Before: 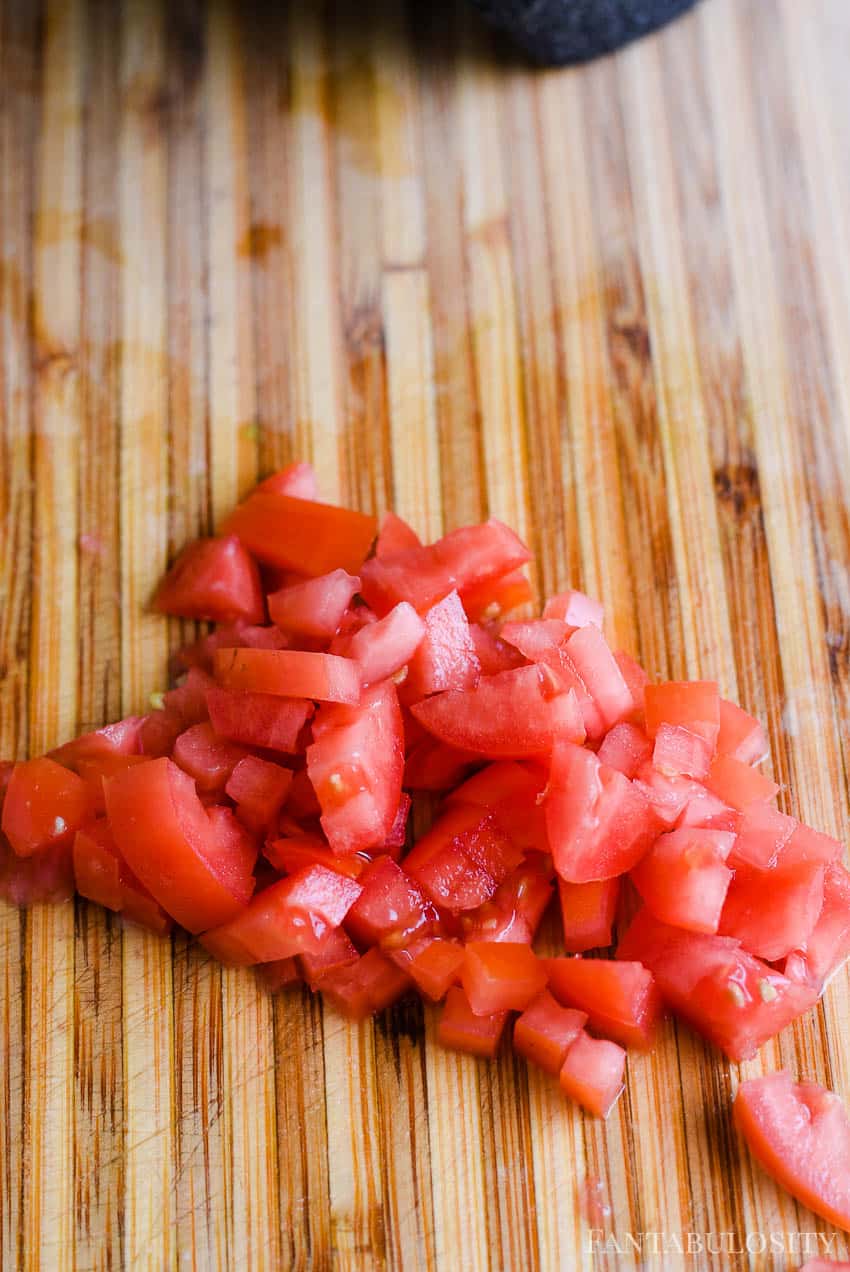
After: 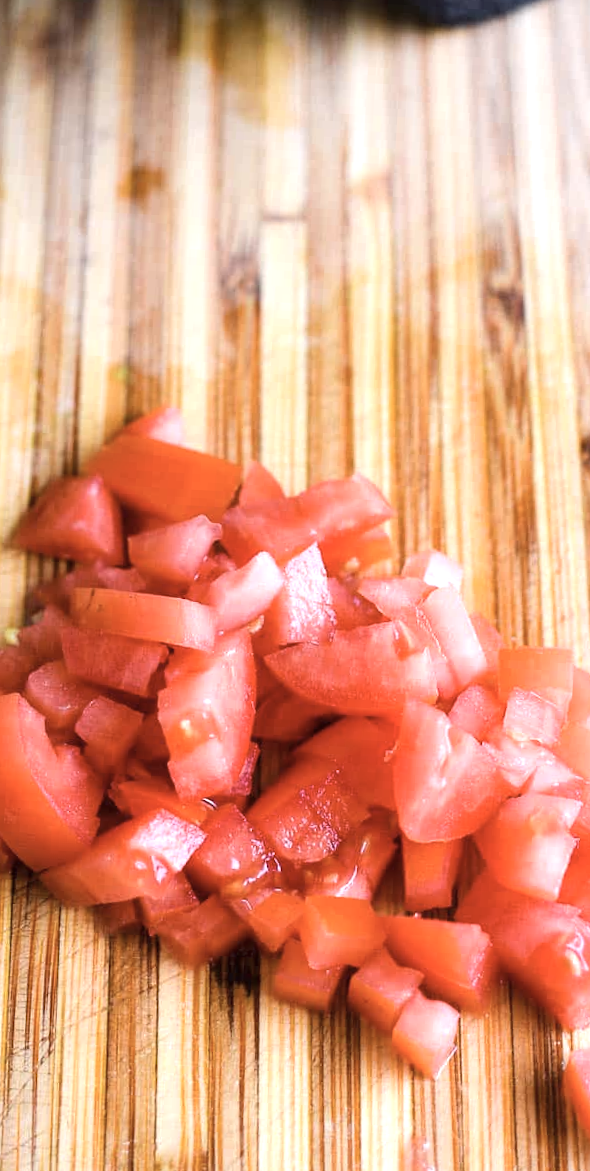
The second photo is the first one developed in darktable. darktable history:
exposure: black level correction 0, exposure 0.695 EV, compensate highlight preservation false
crop and rotate: angle -3.31°, left 13.95%, top 0.03%, right 10.731%, bottom 0.034%
contrast brightness saturation: contrast 0.064, brightness -0.008, saturation -0.234
